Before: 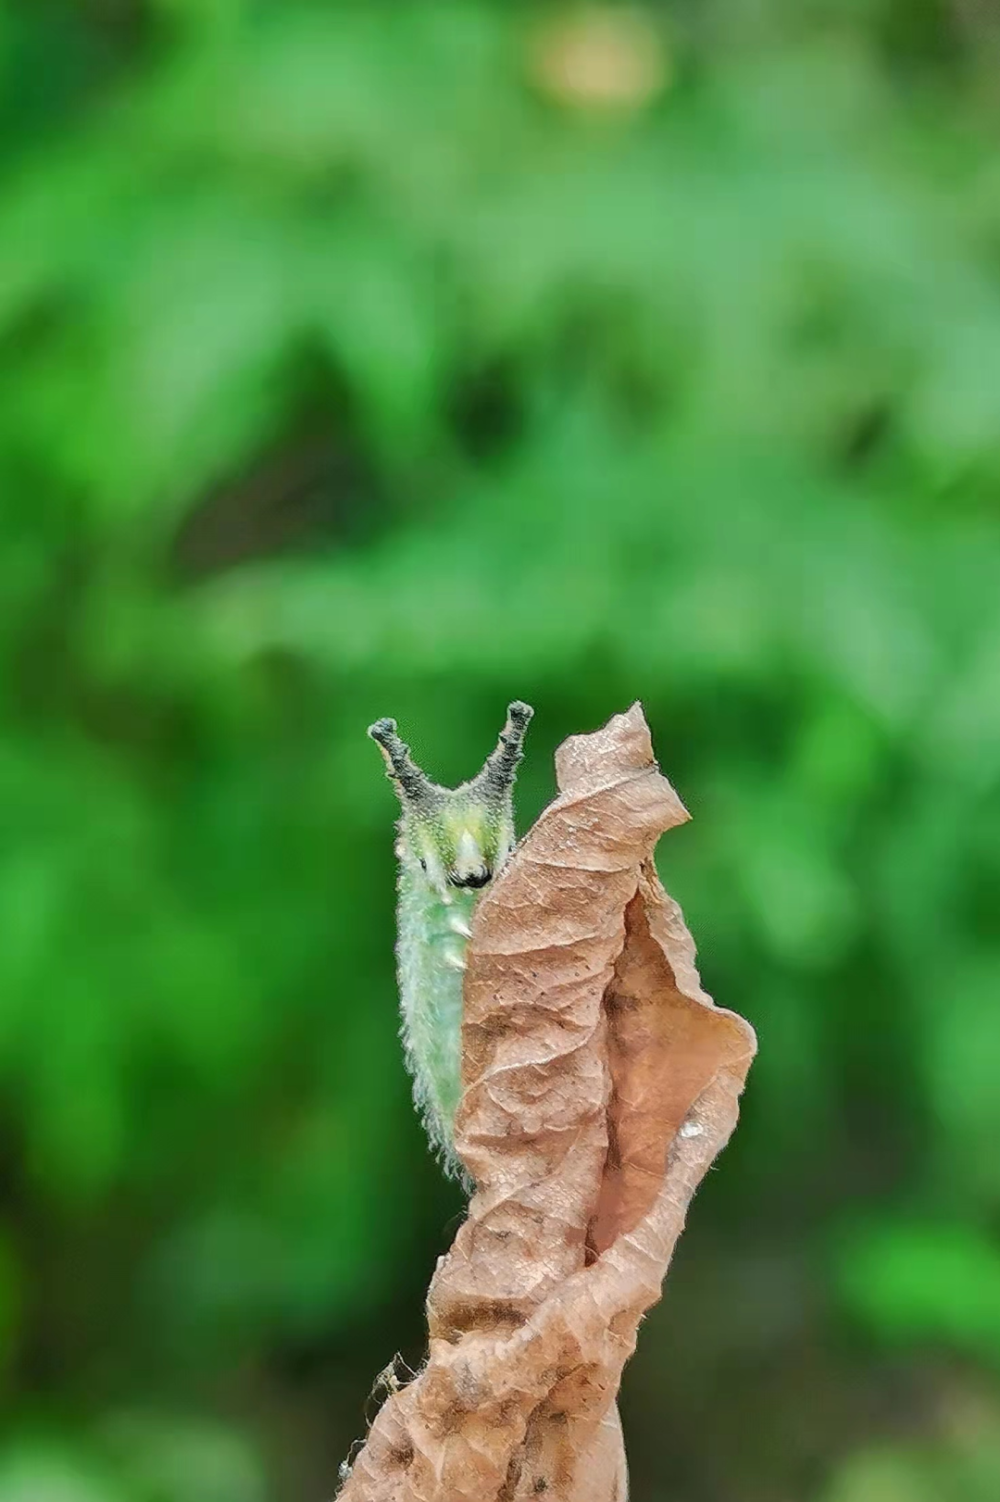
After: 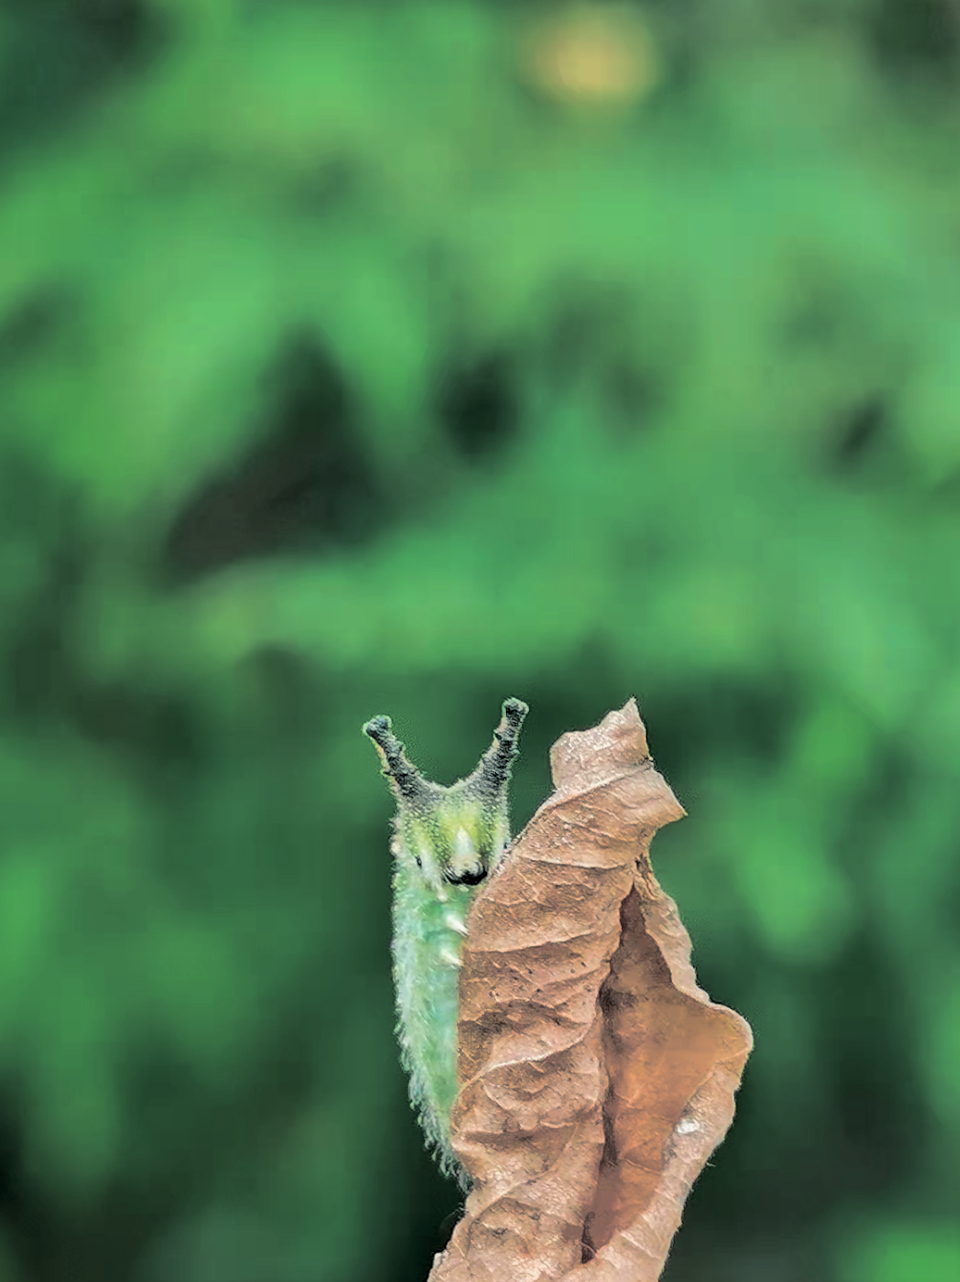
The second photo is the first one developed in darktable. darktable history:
crop and rotate: angle 0.2°, left 0.275%, right 3.127%, bottom 14.18%
split-toning: shadows › hue 201.6°, shadows › saturation 0.16, highlights › hue 50.4°, highlights › saturation 0.2, balance -49.9
exposure: black level correction 0.011, compensate highlight preservation false
velvia: on, module defaults
